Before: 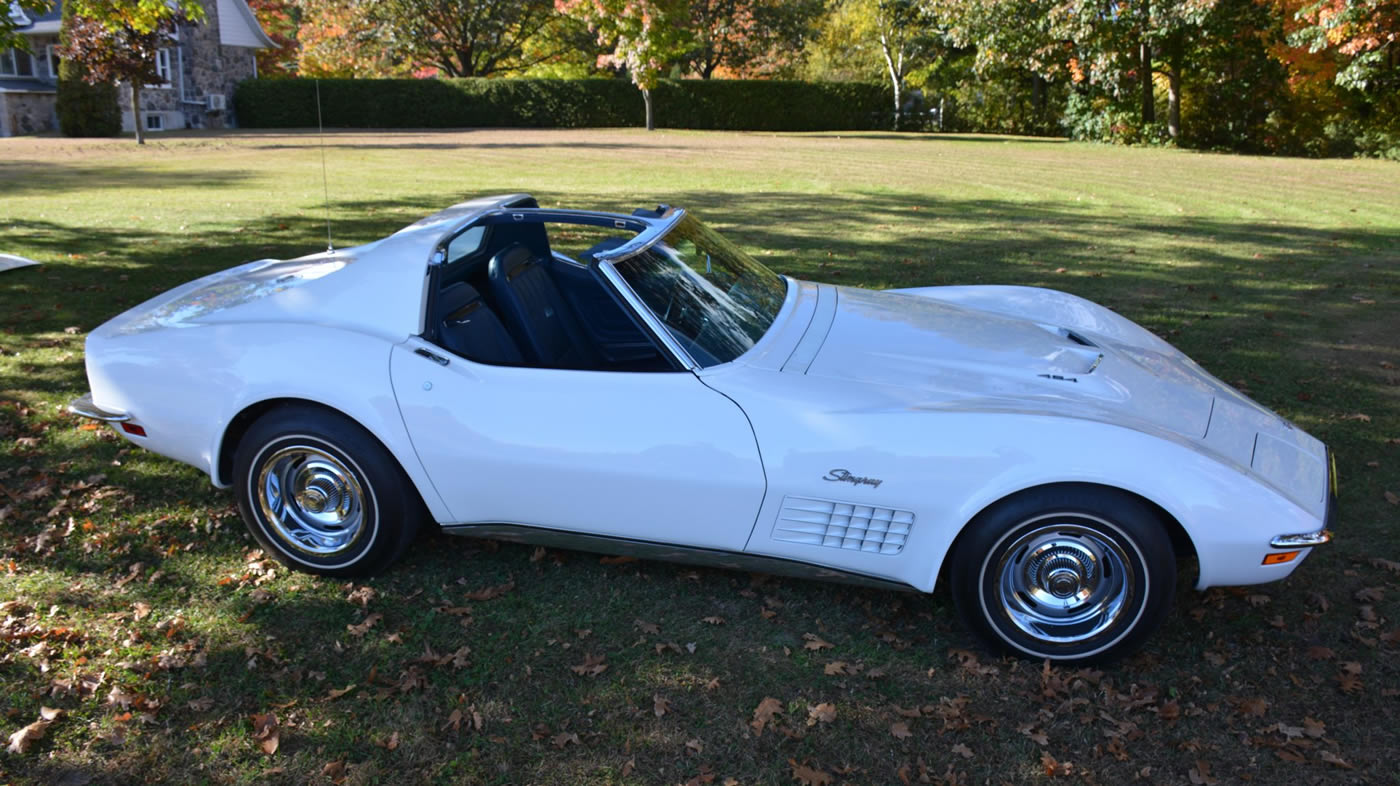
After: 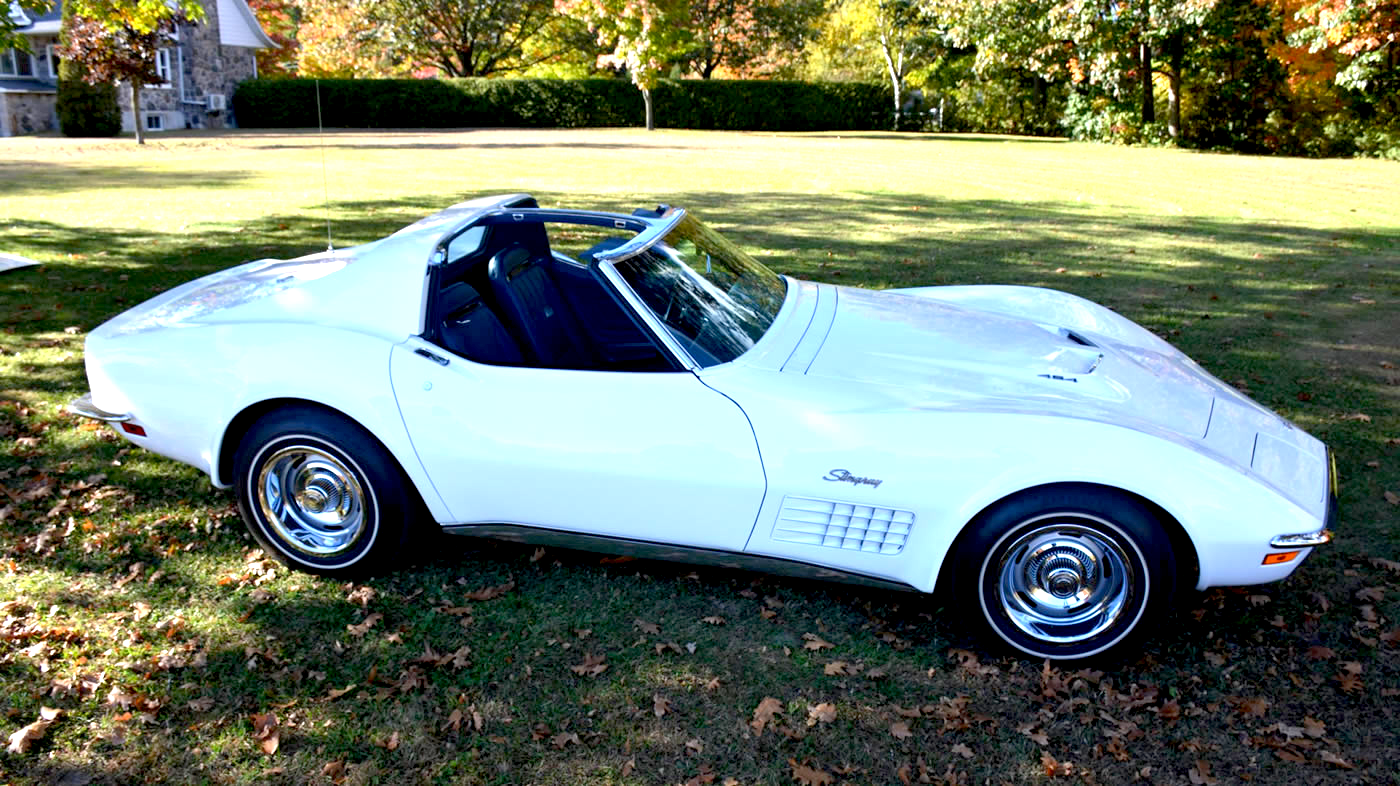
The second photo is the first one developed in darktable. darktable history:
exposure: black level correction 0.011, exposure 1.08 EV, compensate highlight preservation false
